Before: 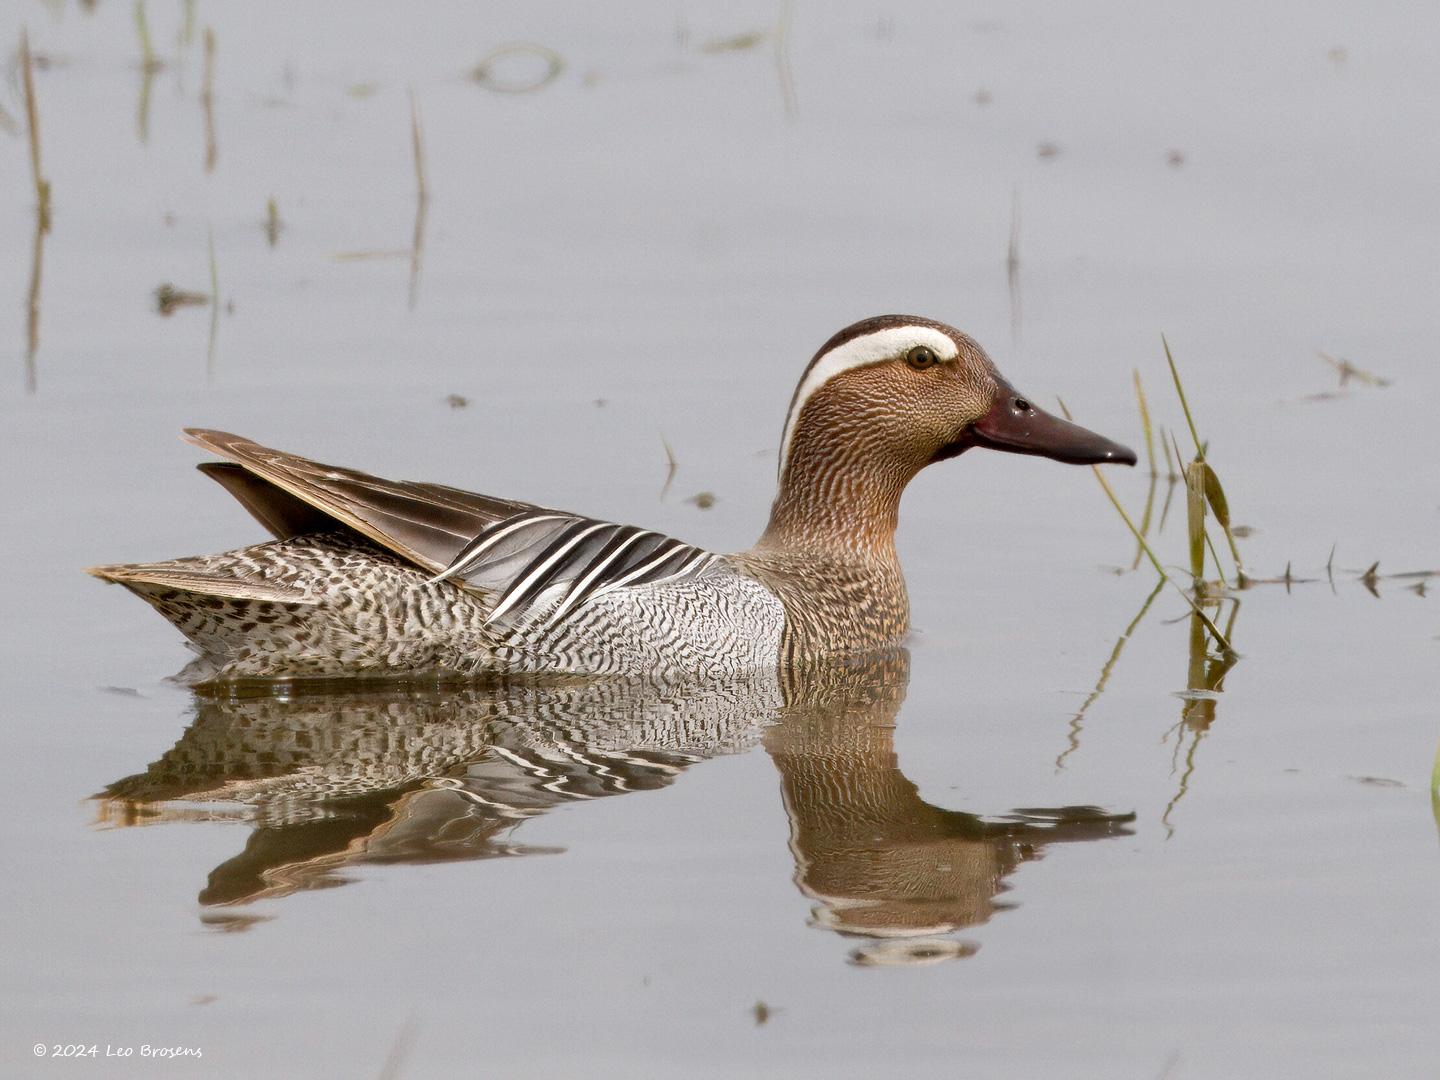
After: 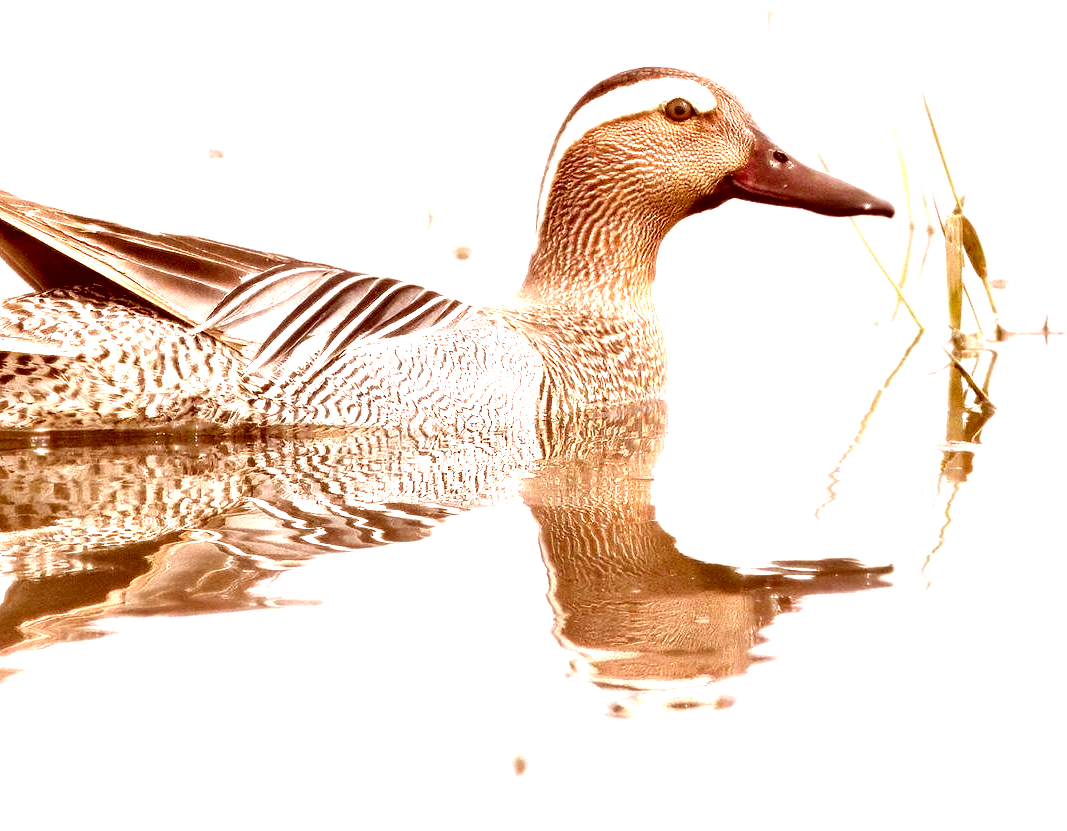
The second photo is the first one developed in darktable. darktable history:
tone equalizer: -8 EV -0.435 EV, -7 EV -0.371 EV, -6 EV -0.304 EV, -5 EV -0.199 EV, -3 EV 0.211 EV, -2 EV 0.347 EV, -1 EV 0.409 EV, +0 EV 0.41 EV, edges refinement/feathering 500, mask exposure compensation -1.57 EV, preserve details no
crop: left 16.855%, top 23.047%, right 9.036%
color correction: highlights a* 9.38, highlights b* 9.08, shadows a* 39.41, shadows b* 39.93, saturation 0.799
exposure: black level correction 0.001, exposure 1.398 EV, compensate highlight preservation false
